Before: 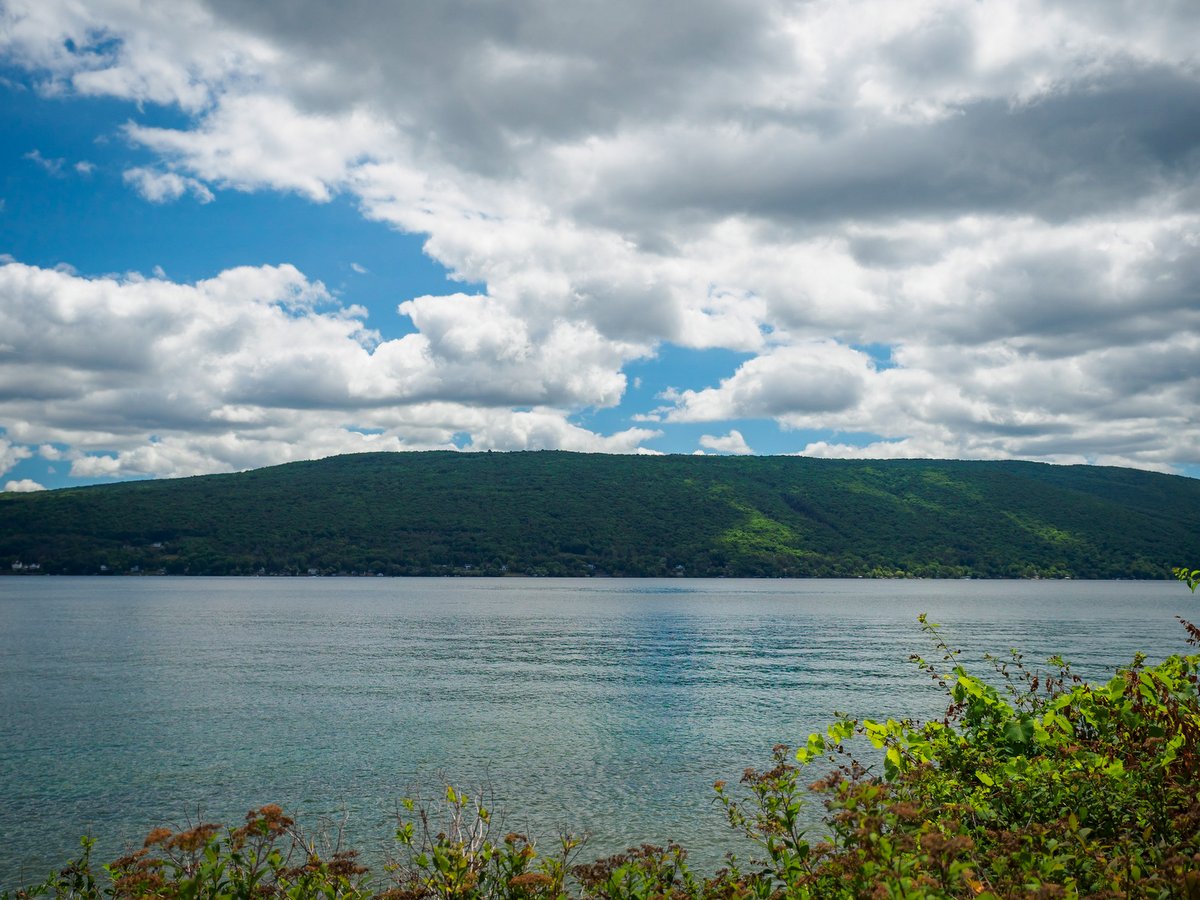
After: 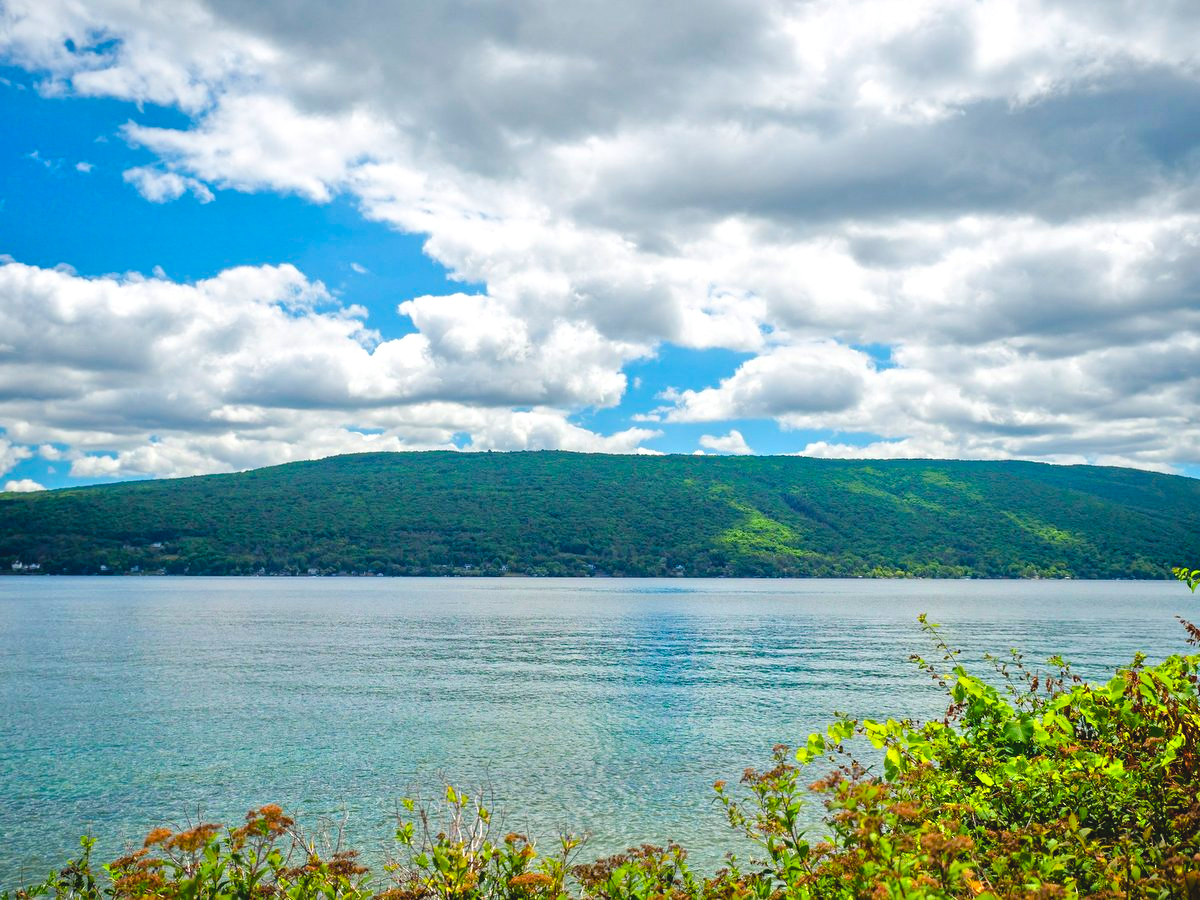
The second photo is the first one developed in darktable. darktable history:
color balance rgb: shadows lift › luminance -20%, power › hue 72.24°, highlights gain › luminance 15%, global offset › hue 171.6°, perceptual saturation grading › global saturation 14.09%, perceptual saturation grading › highlights -25%, perceptual saturation grading › shadows 25%, global vibrance 25%, contrast 10%
tone equalizer: -7 EV 0.15 EV, -6 EV 0.6 EV, -5 EV 1.15 EV, -4 EV 1.33 EV, -3 EV 1.15 EV, -2 EV 0.6 EV, -1 EV 0.15 EV, mask exposure compensation -0.5 EV
contrast brightness saturation: contrast -0.1, brightness 0.05, saturation 0.08
